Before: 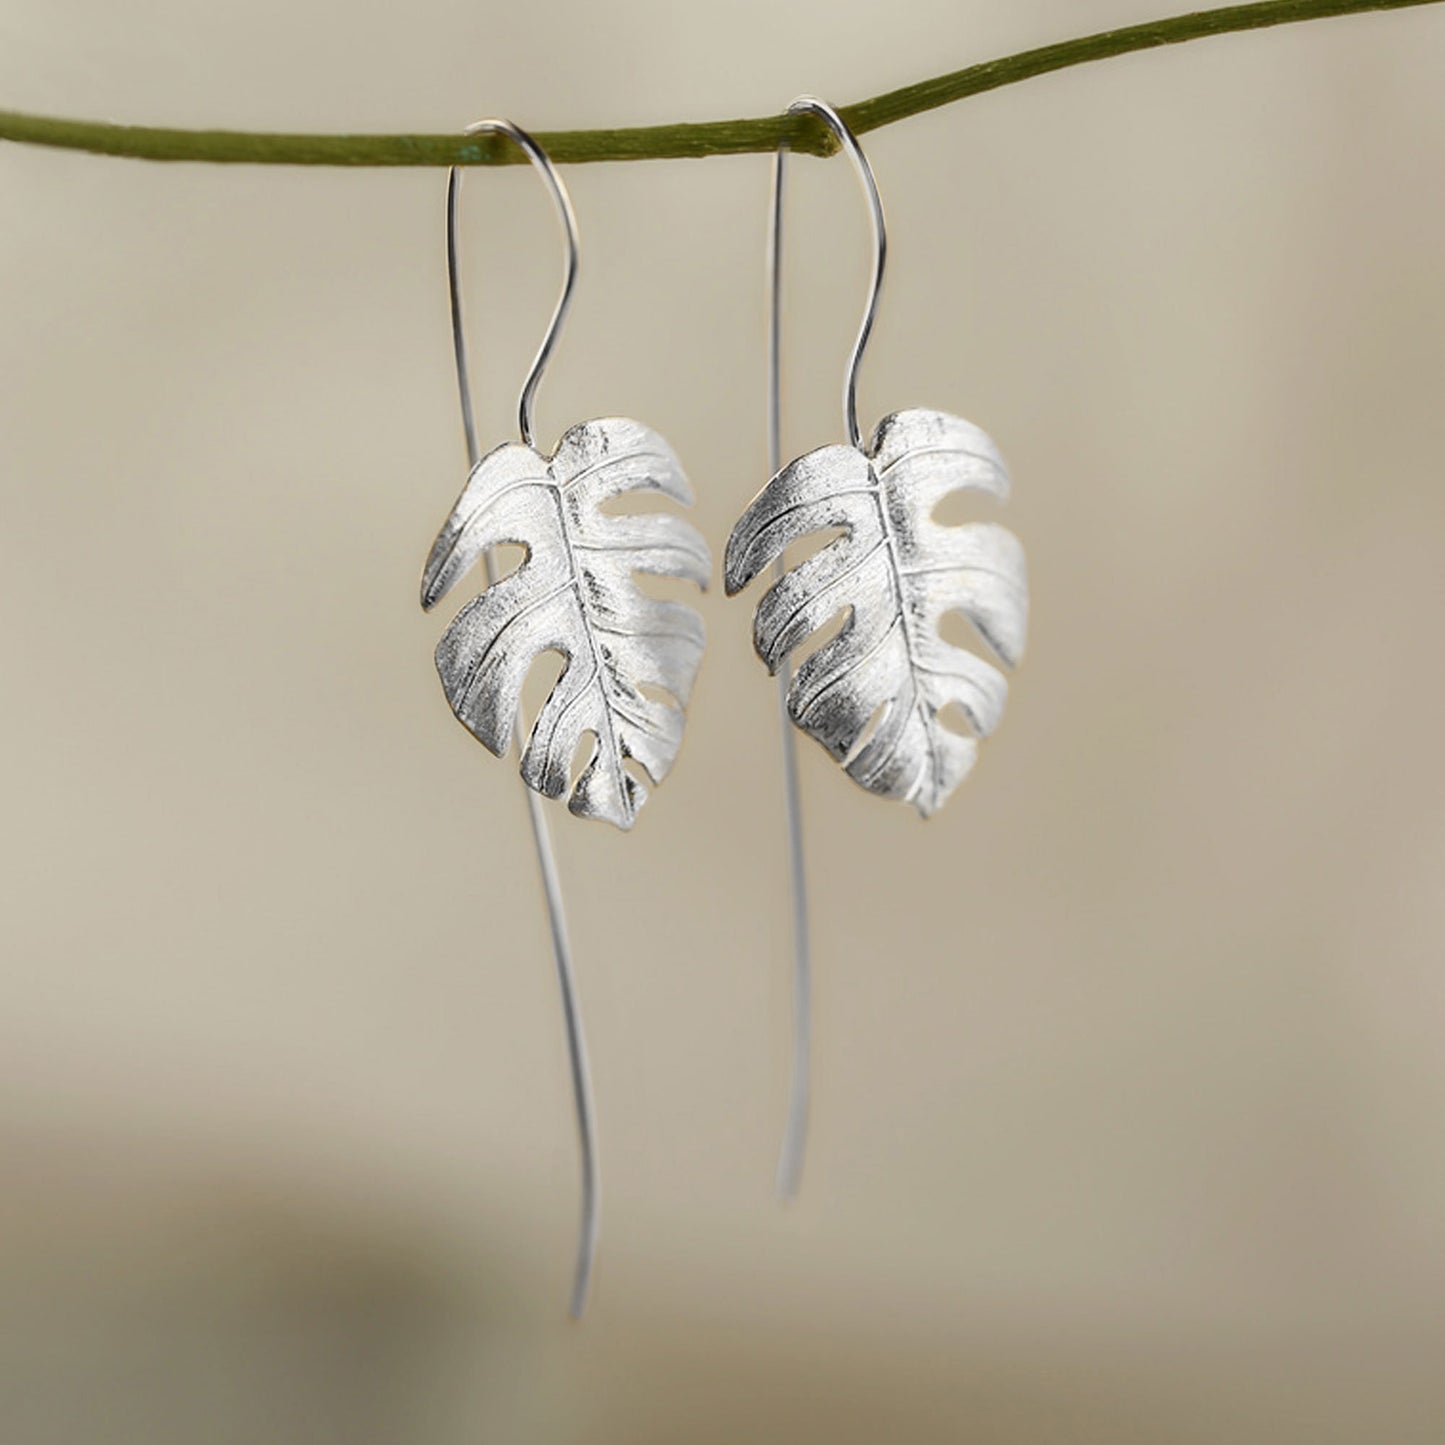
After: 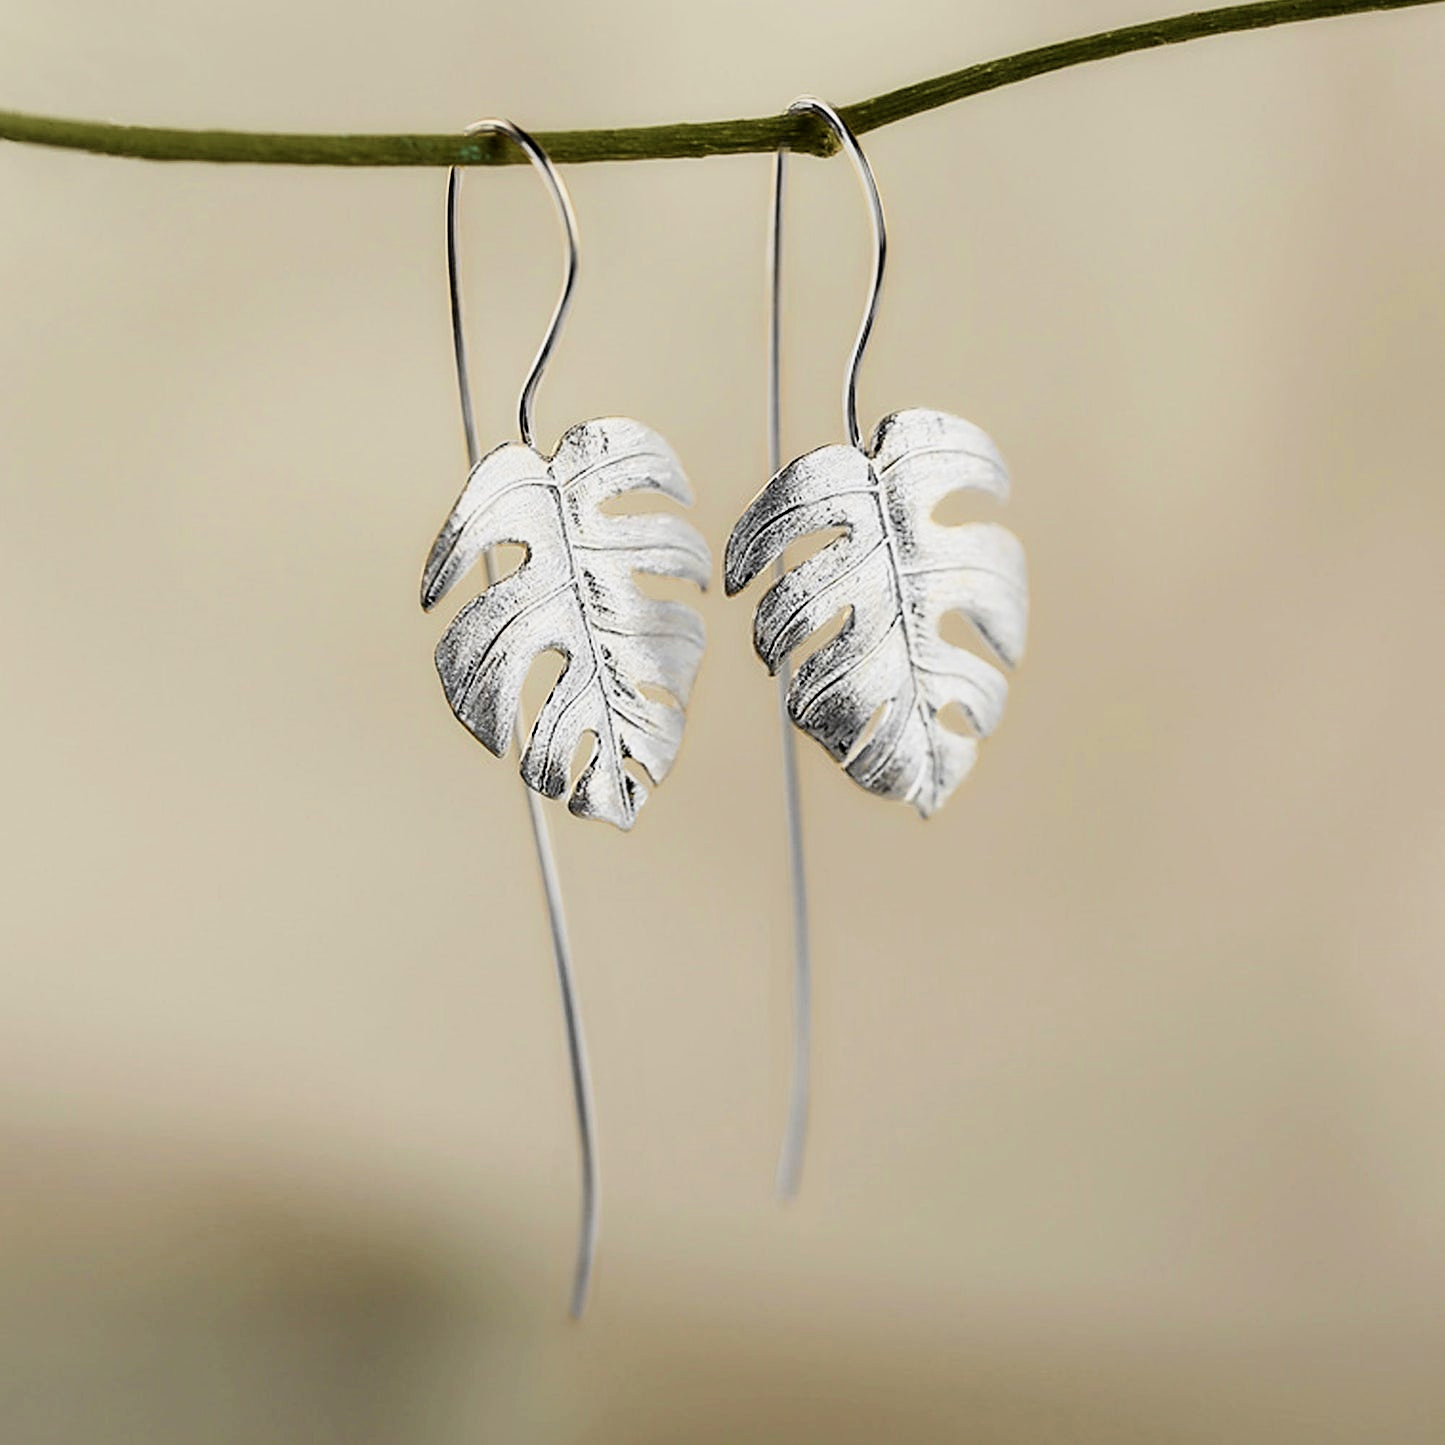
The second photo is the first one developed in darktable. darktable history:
sharpen: on, module defaults
filmic rgb: middle gray luminance 9.81%, black relative exposure -8.6 EV, white relative exposure 3.3 EV, target black luminance 0%, hardness 5.2, latitude 44.56%, contrast 1.304, highlights saturation mix 6.5%, shadows ↔ highlights balance 25.04%
velvia: on, module defaults
